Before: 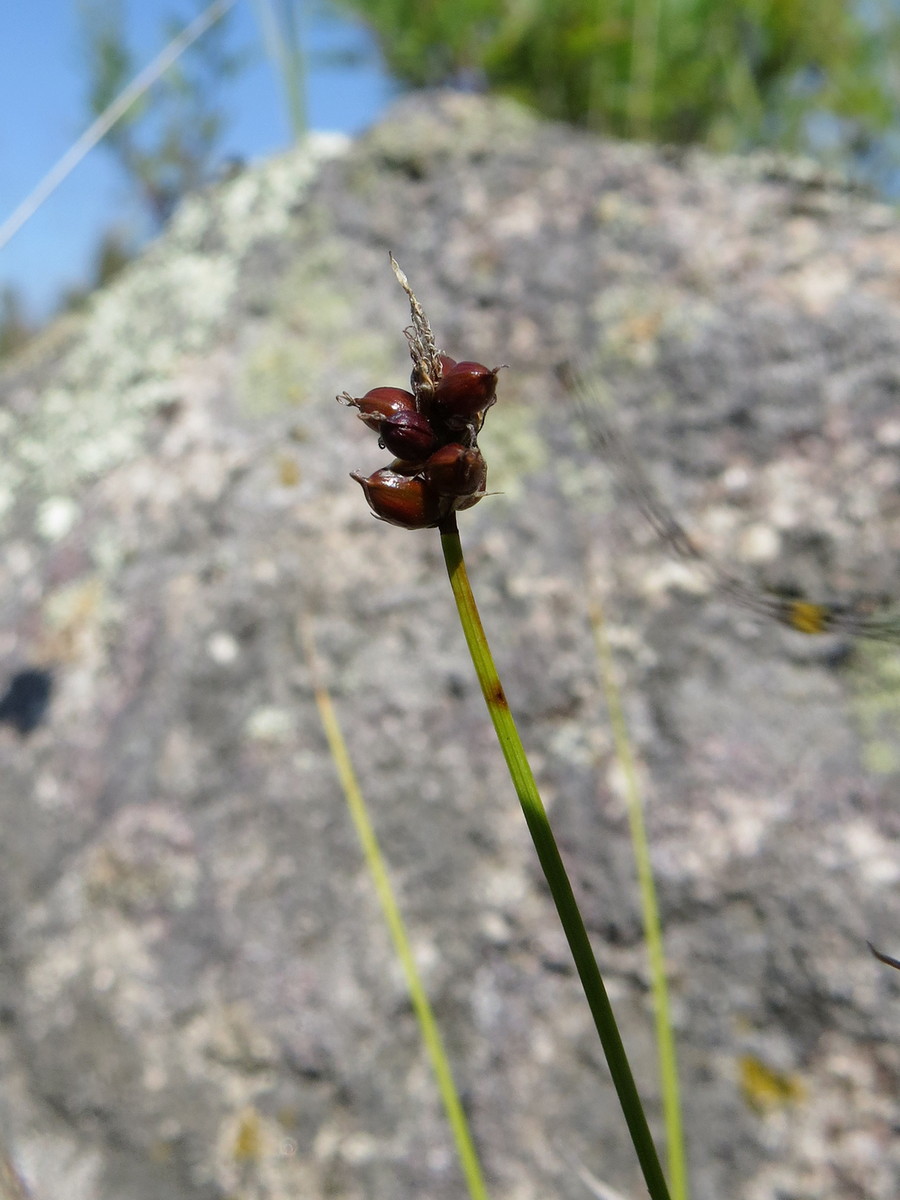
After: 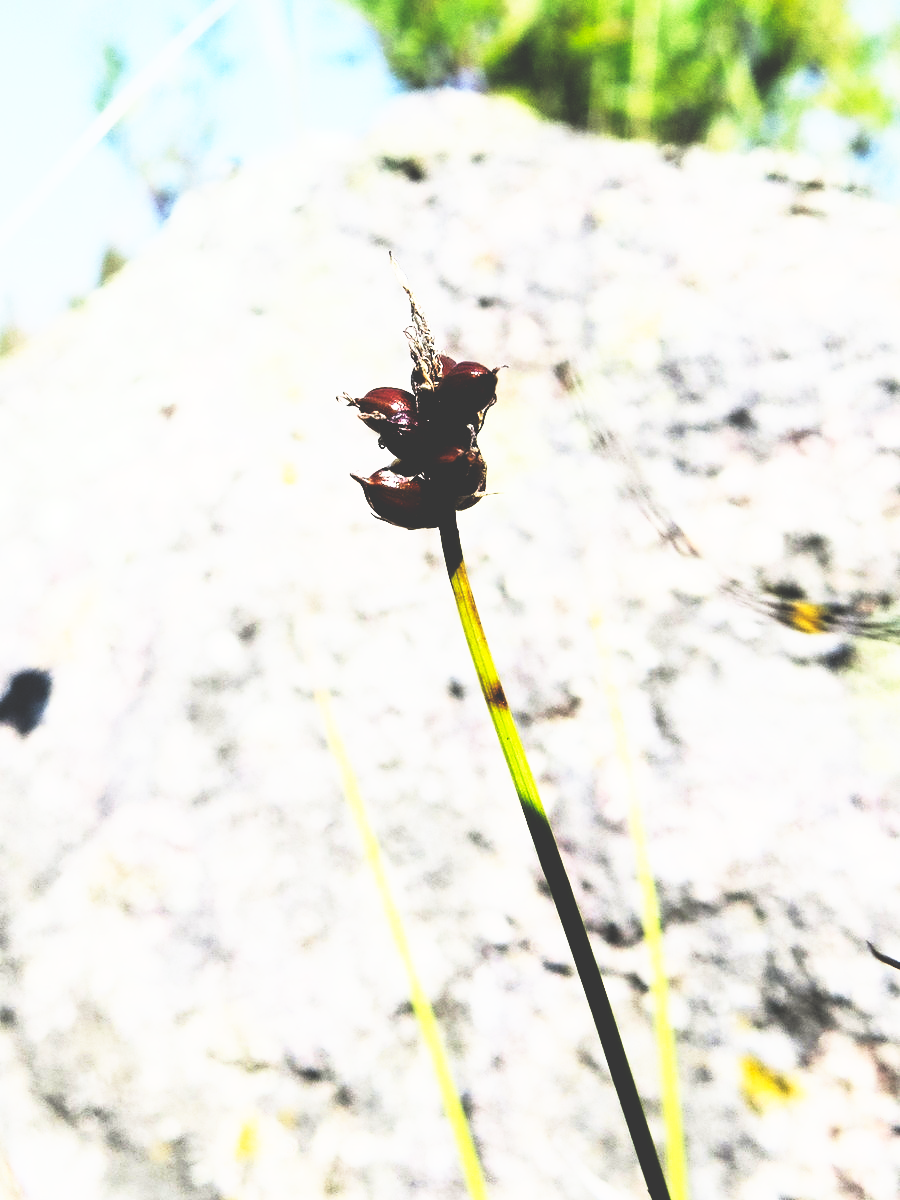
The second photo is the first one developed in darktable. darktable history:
base curve: curves: ch0 [(0, 0.036) (0.007, 0.037) (0.604, 0.887) (1, 1)], preserve colors none
rgb curve: curves: ch0 [(0, 0) (0.21, 0.15) (0.24, 0.21) (0.5, 0.75) (0.75, 0.96) (0.89, 0.99) (1, 1)]; ch1 [(0, 0.02) (0.21, 0.13) (0.25, 0.2) (0.5, 0.67) (0.75, 0.9) (0.89, 0.97) (1, 1)]; ch2 [(0, 0.02) (0.21, 0.13) (0.25, 0.2) (0.5, 0.67) (0.75, 0.9) (0.89, 0.97) (1, 1)], compensate middle gray true
